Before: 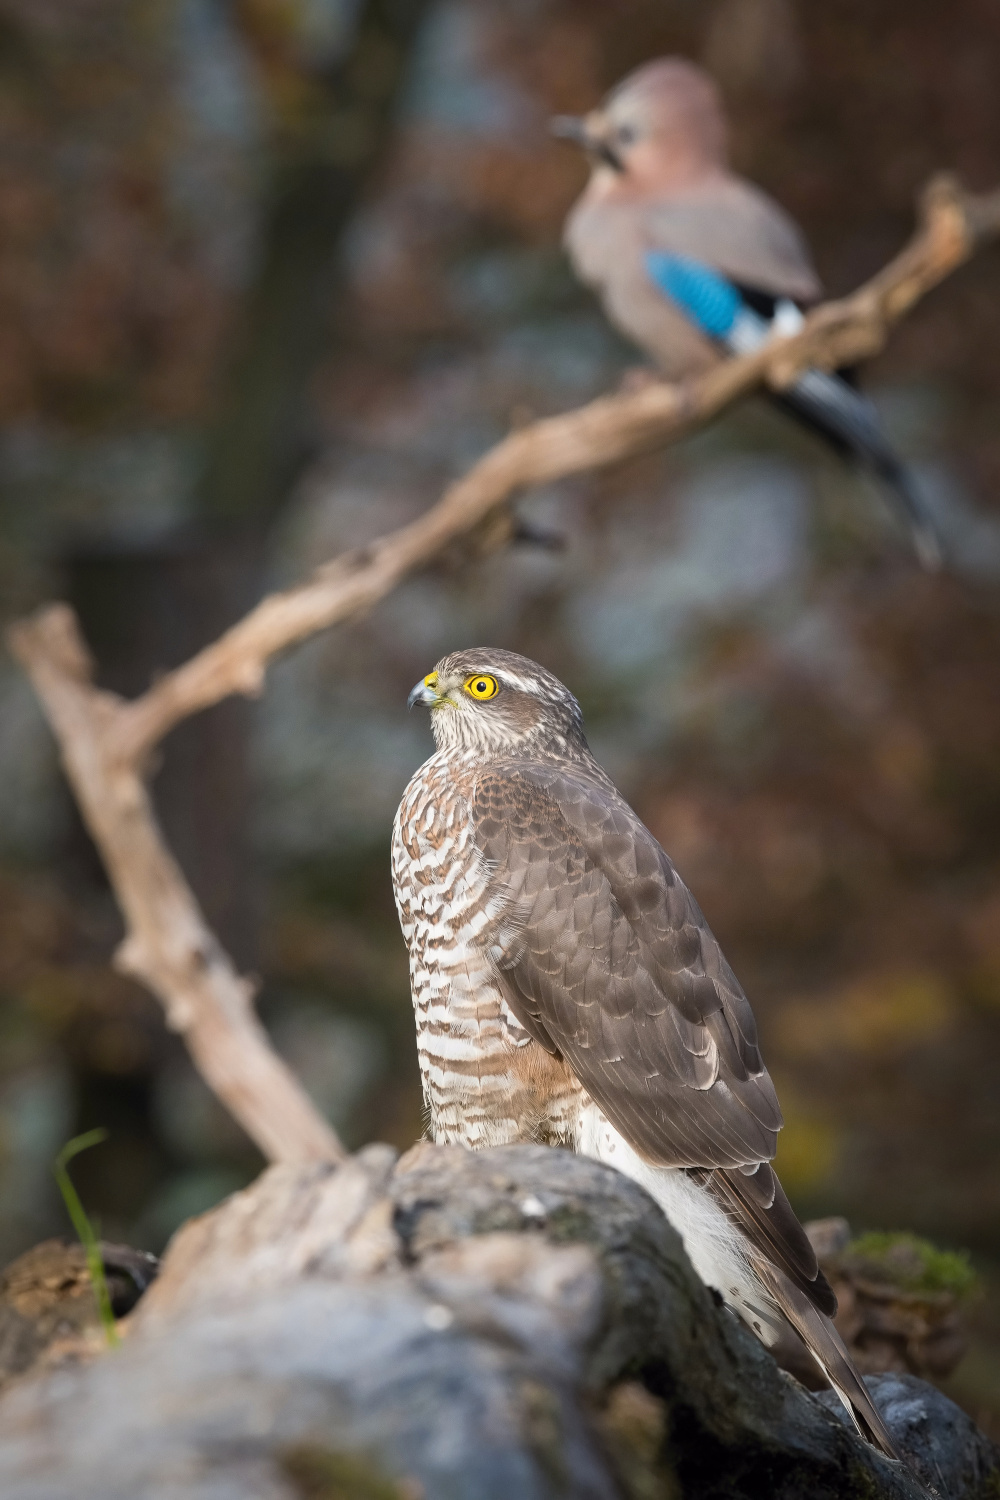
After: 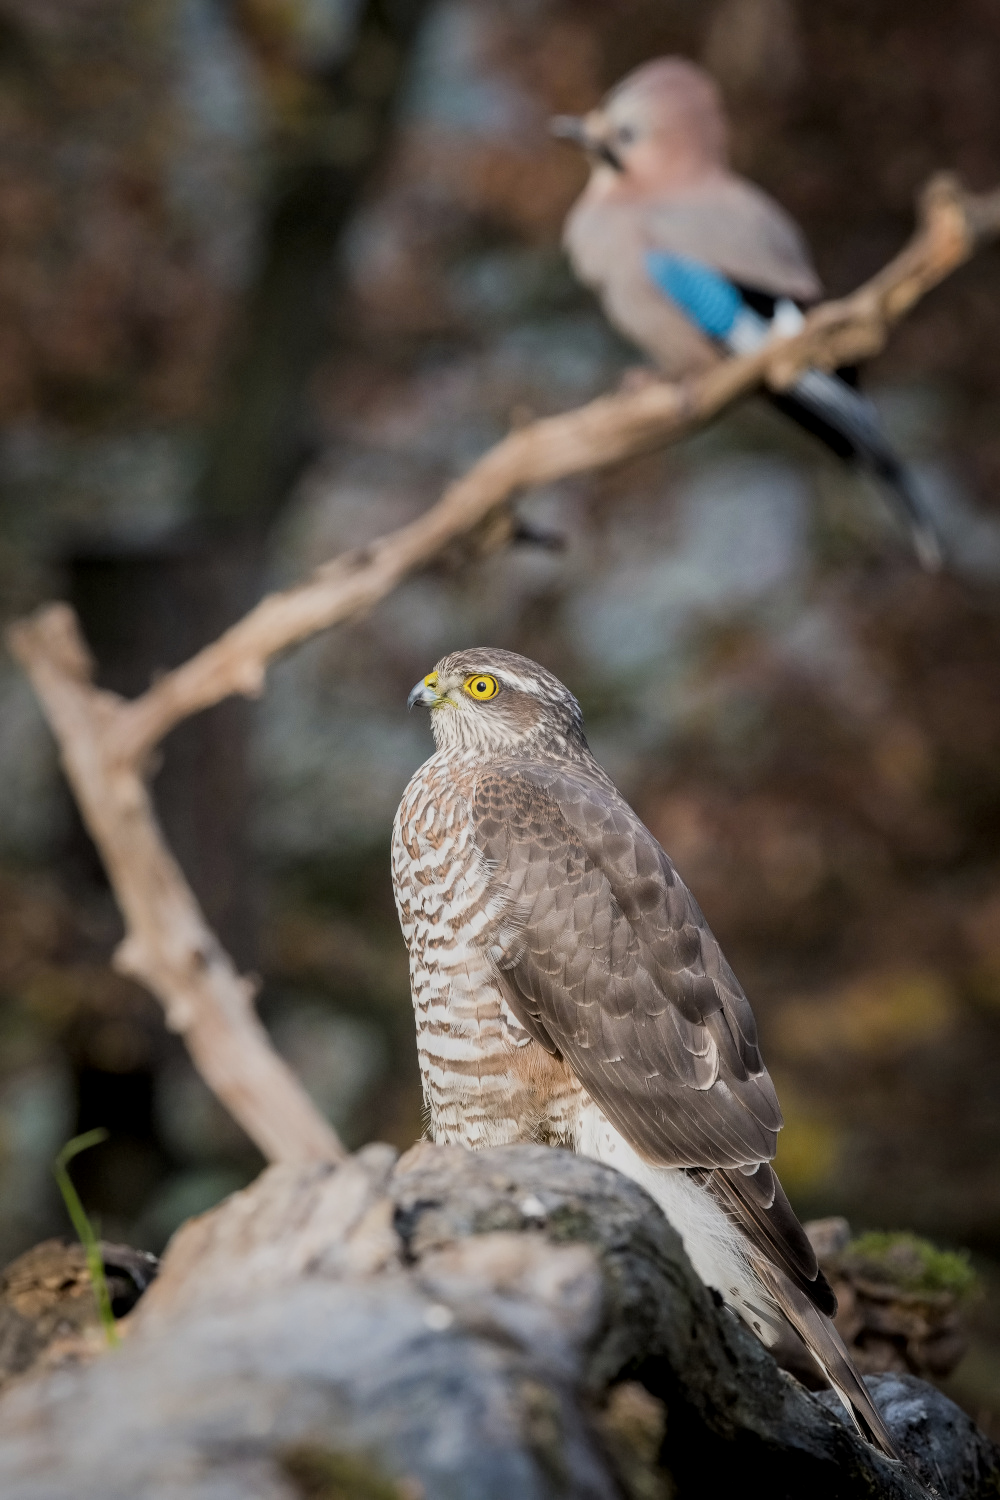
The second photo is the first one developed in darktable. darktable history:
filmic rgb: black relative exposure -7.65 EV, white relative exposure 4.56 EV, hardness 3.61, iterations of high-quality reconstruction 0
local contrast: on, module defaults
